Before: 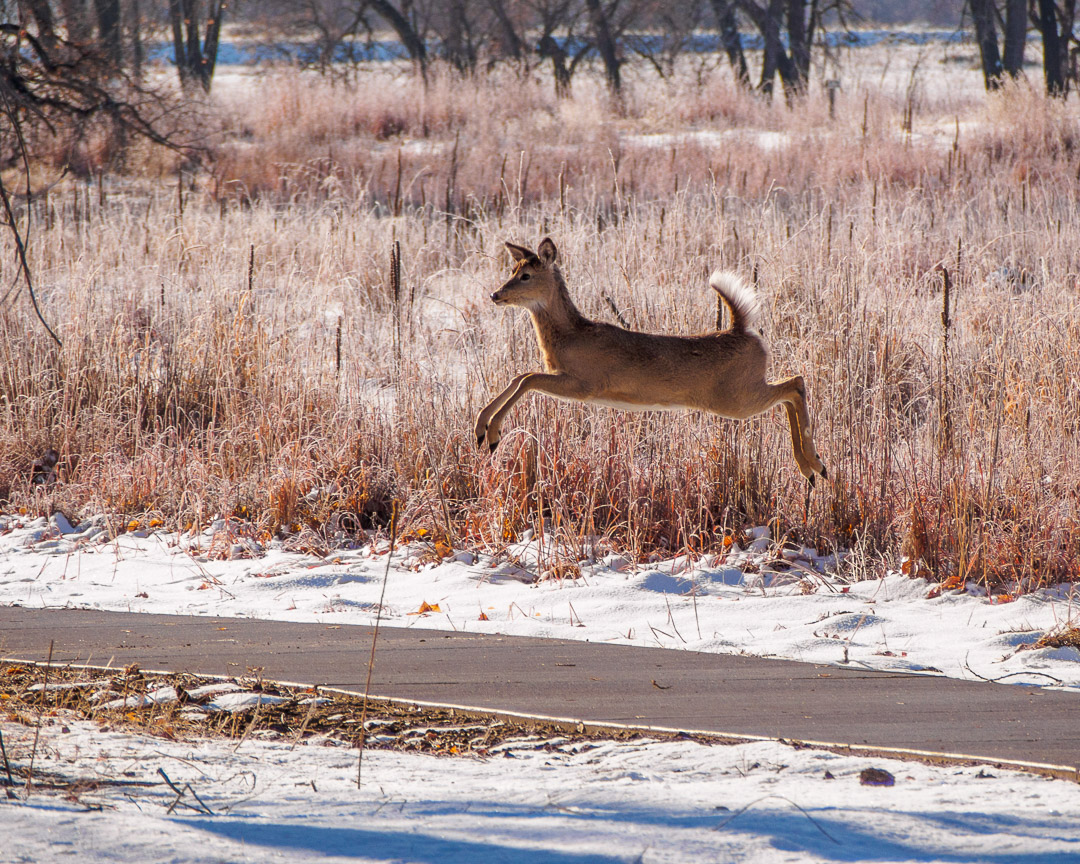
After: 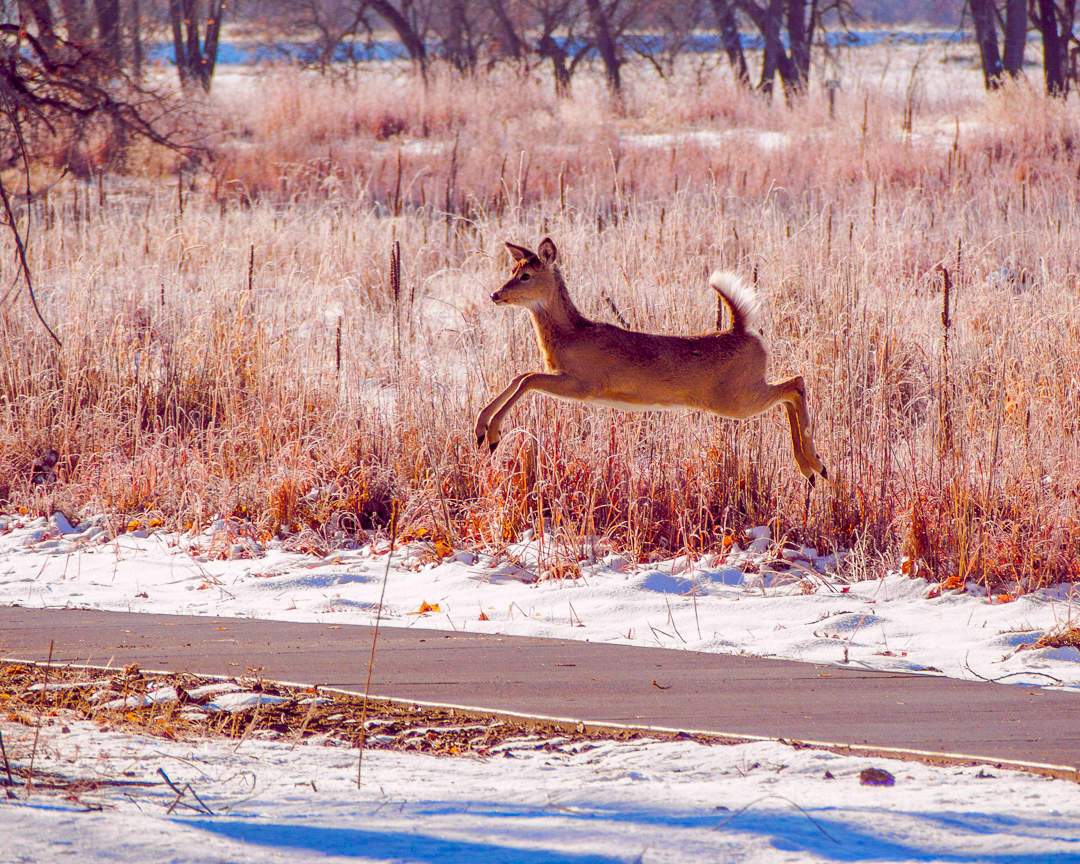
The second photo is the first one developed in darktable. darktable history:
color balance rgb: global offset › chroma 0.287%, global offset › hue 320.28°, linear chroma grading › global chroma 15.105%, perceptual saturation grading › global saturation 13.675%, perceptual saturation grading › highlights -25.739%, perceptual saturation grading › shadows 25.773%, perceptual brilliance grading › mid-tones 10.311%, perceptual brilliance grading › shadows 15.744%, global vibrance 20%
exposure: exposure -0.002 EV, compensate highlight preservation false
